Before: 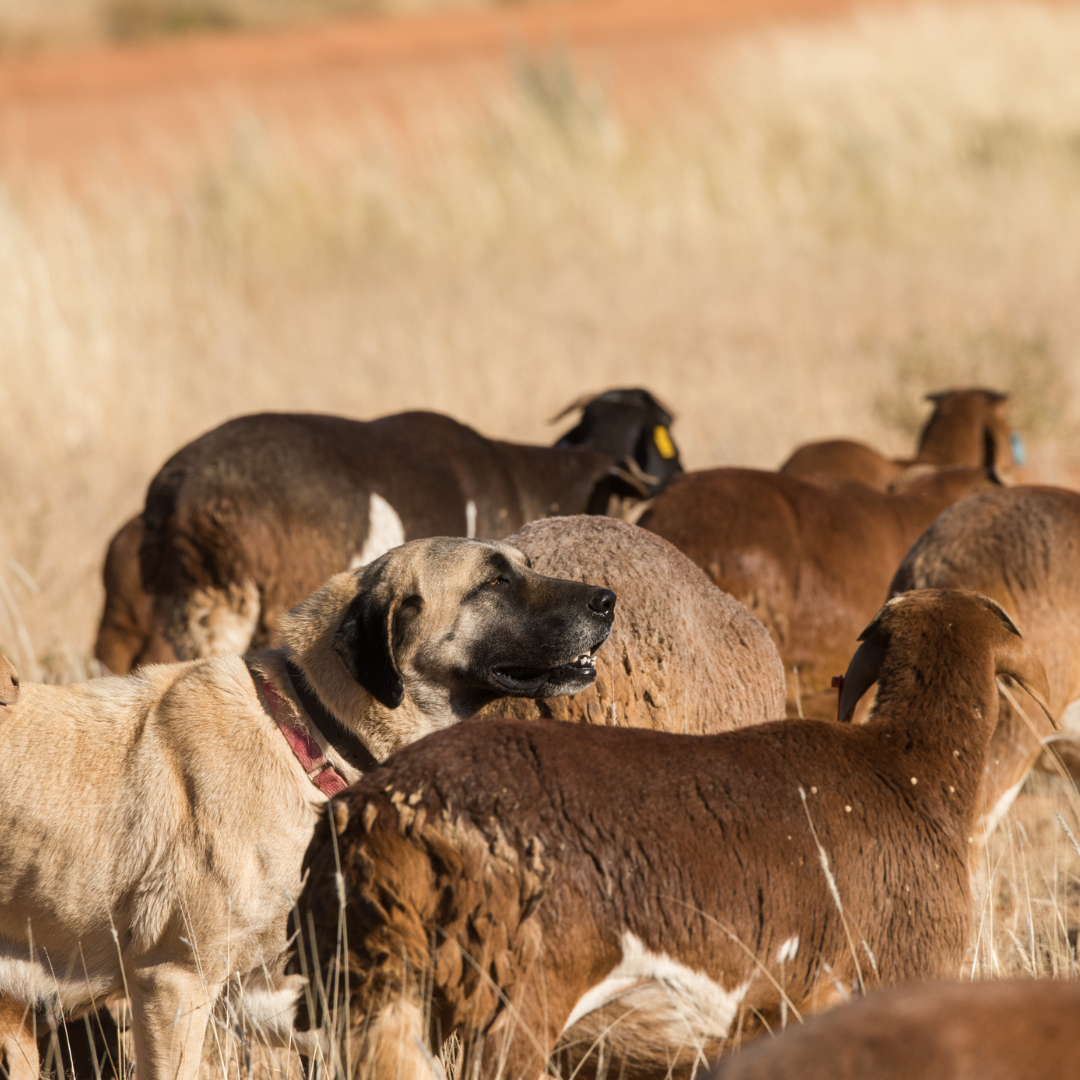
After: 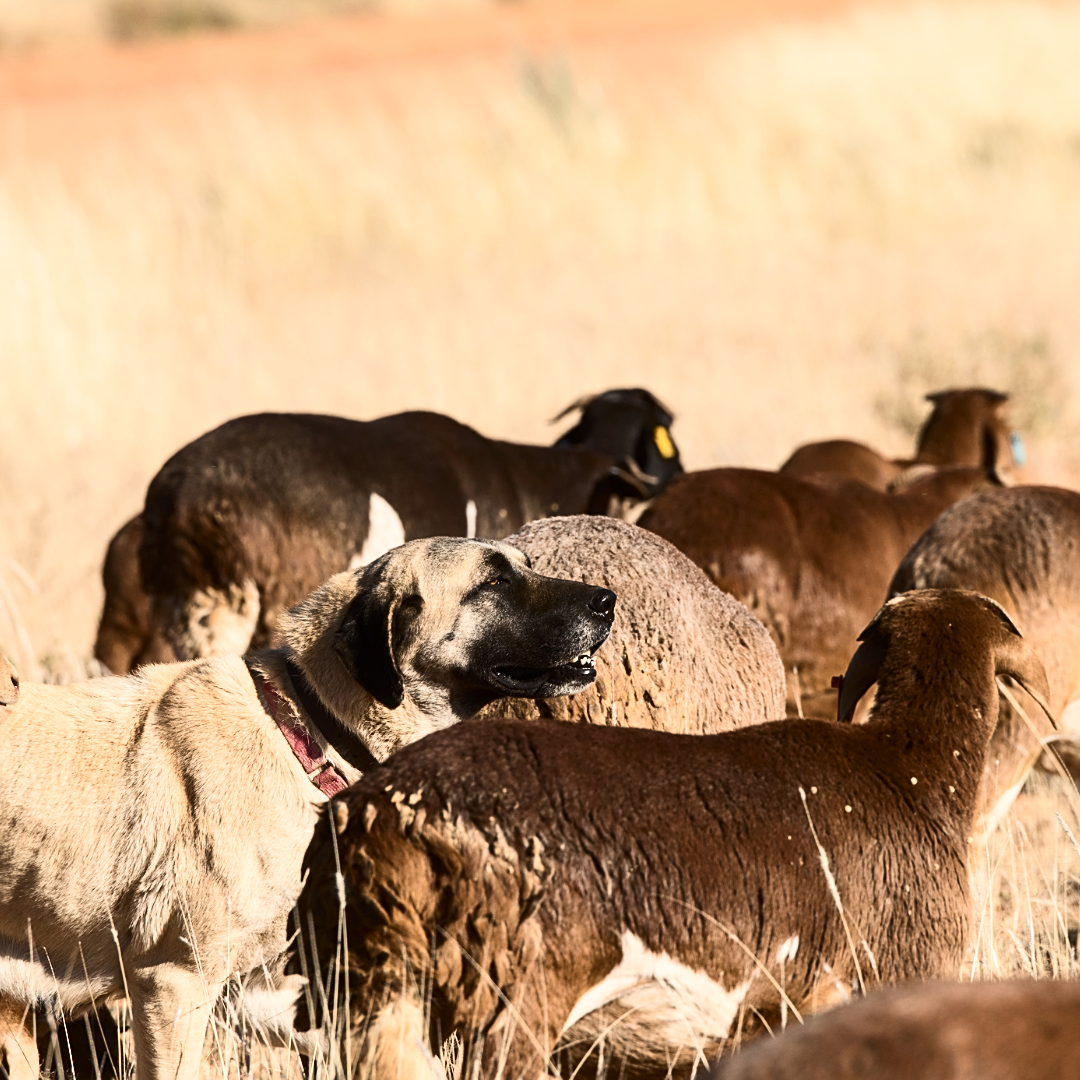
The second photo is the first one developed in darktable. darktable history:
contrast brightness saturation: contrast 0.371, brightness 0.098
sharpen: on, module defaults
